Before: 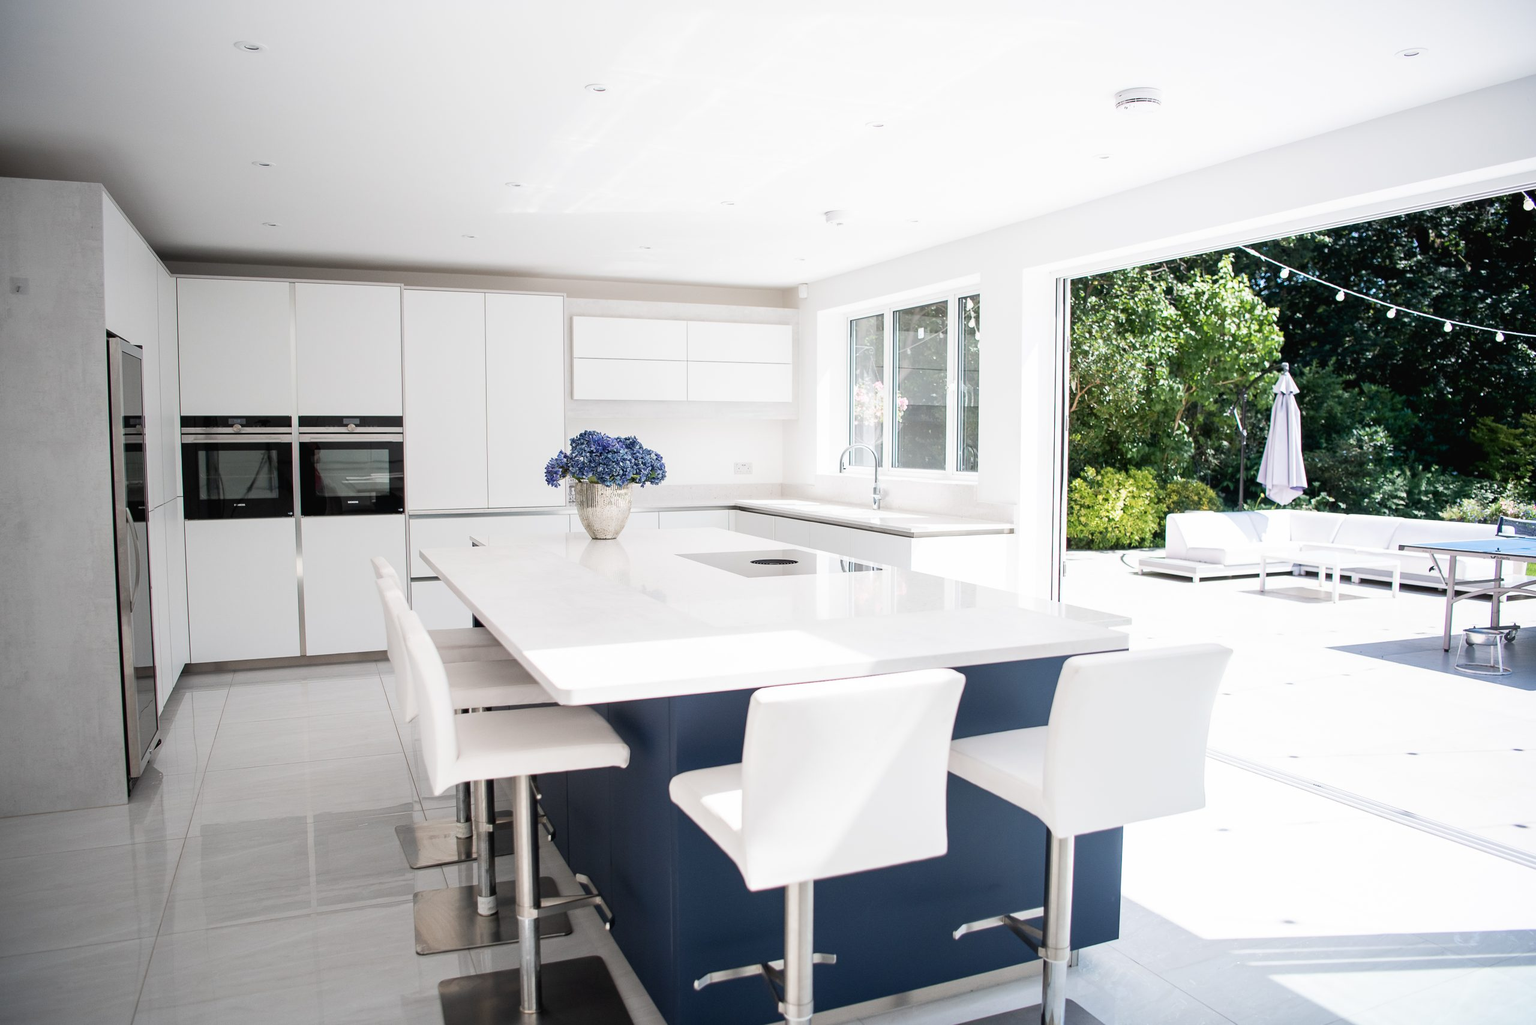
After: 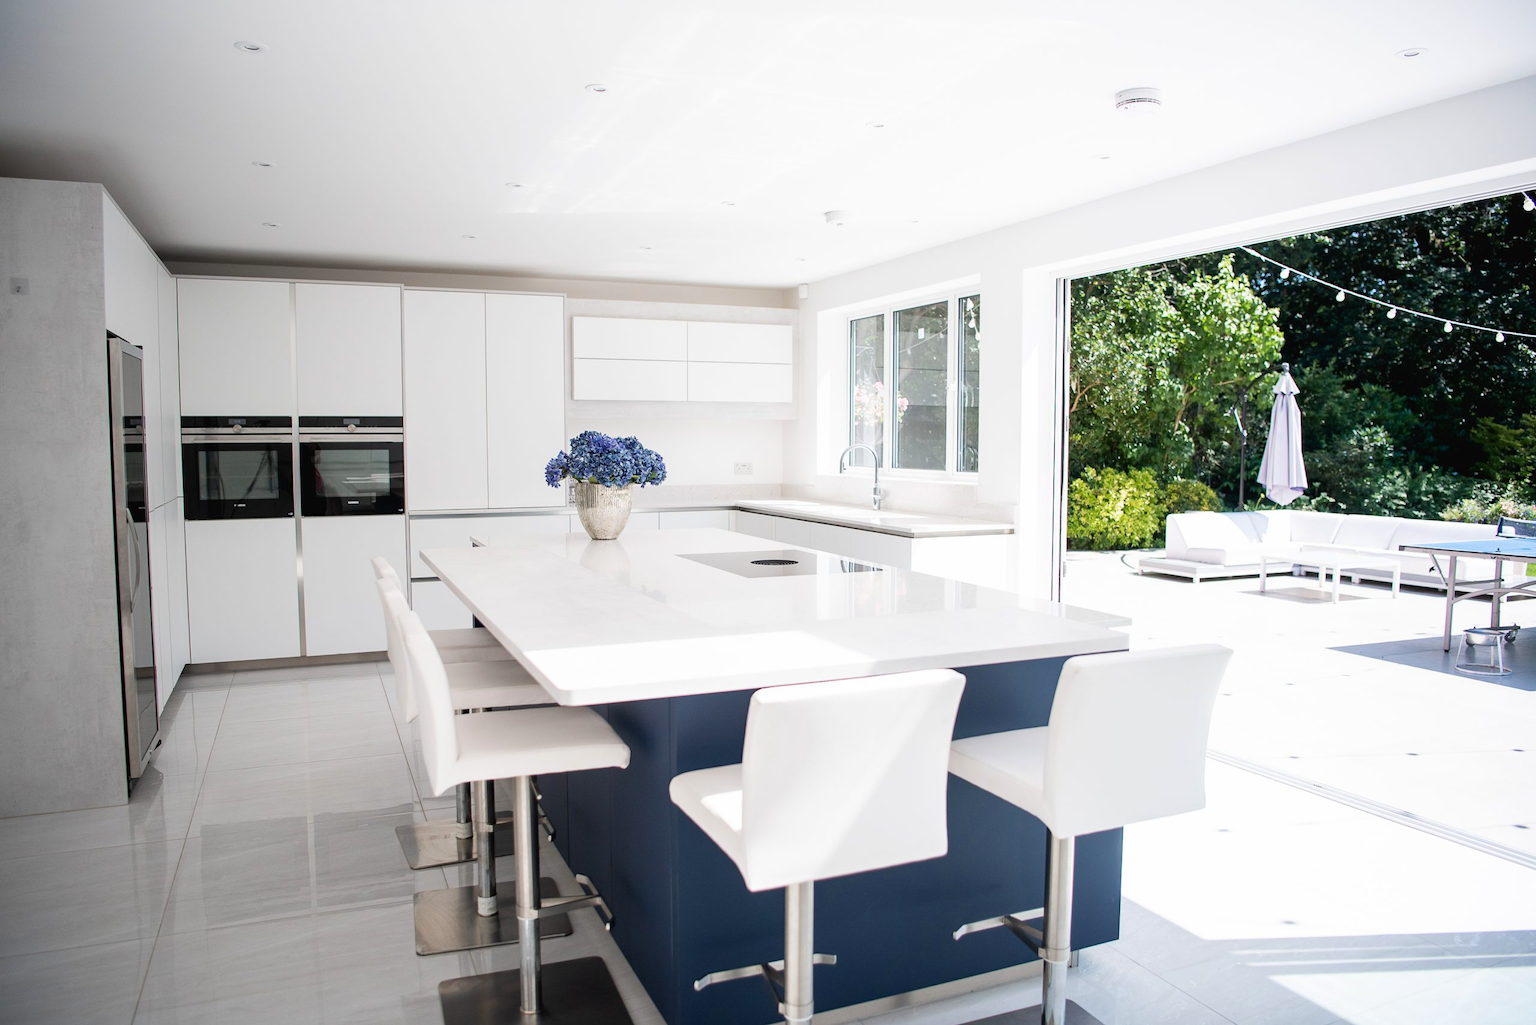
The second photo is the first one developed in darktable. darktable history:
color balance rgb: global offset › hue 168.72°, perceptual saturation grading › global saturation 0.933%, global vibrance 20%
